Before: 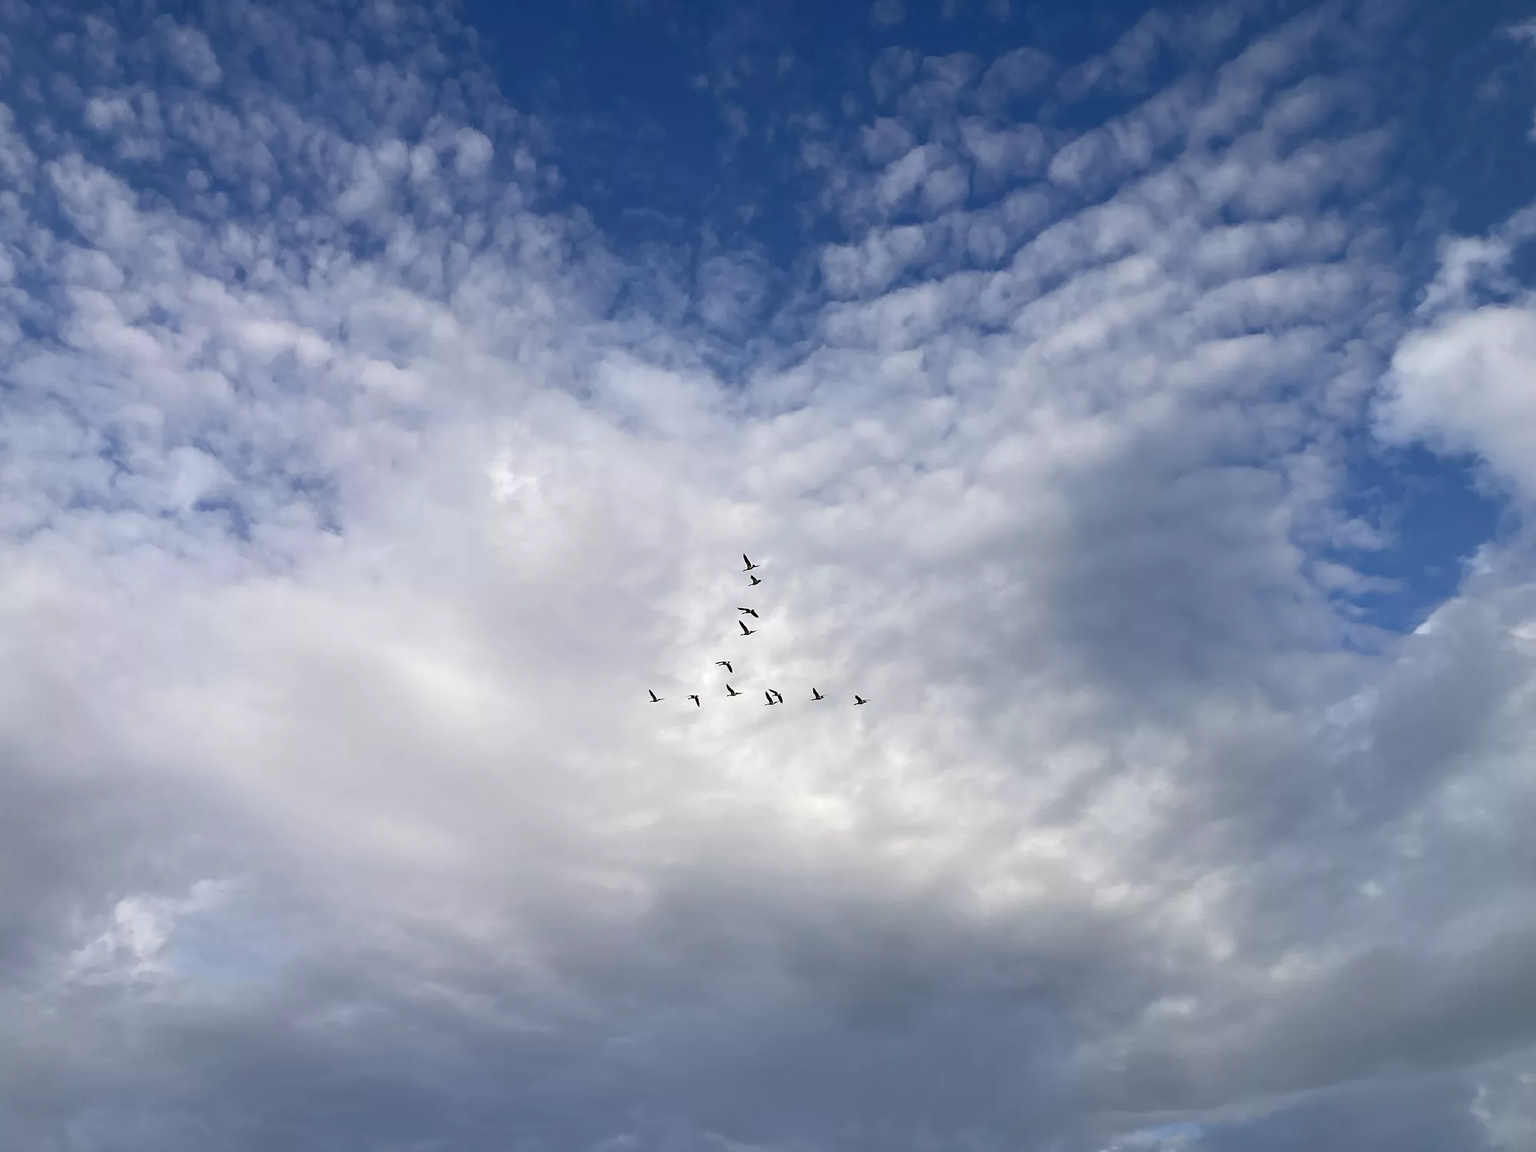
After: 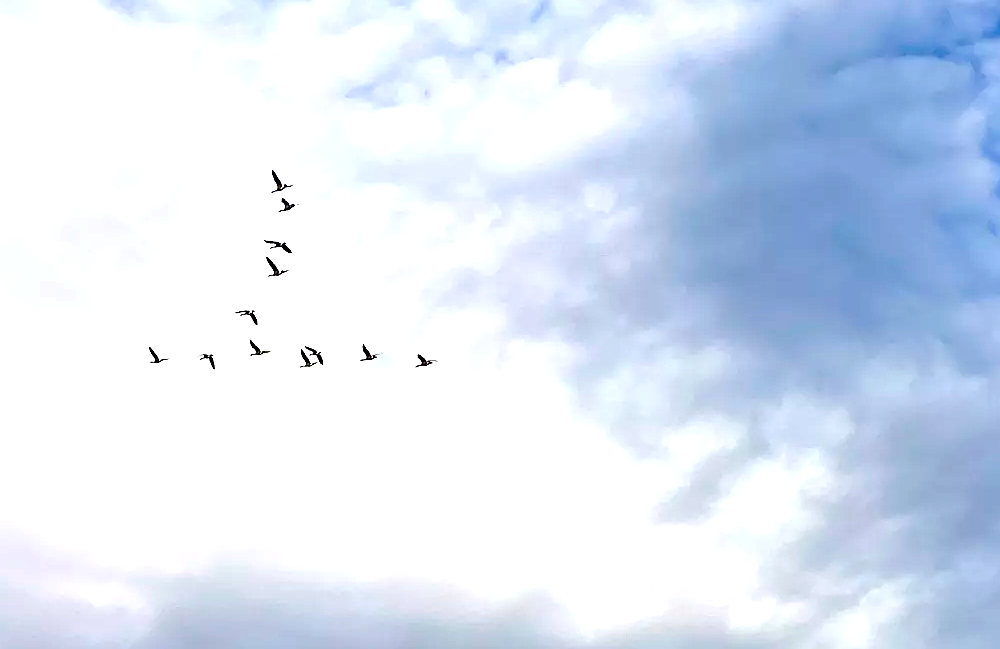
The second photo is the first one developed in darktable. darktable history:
haze removal: compatibility mode true, adaptive false
color balance rgb: power › chroma 0.223%, power › hue 60.37°, highlights gain › luminance 10.268%, perceptual saturation grading › global saturation 0.987%, perceptual saturation grading › mid-tones 11.363%, global vibrance 23.856%
exposure: black level correction 0, exposure 0.95 EV, compensate exposure bias true, compensate highlight preservation false
crop: left 34.848%, top 36.744%, right 15.11%, bottom 19.941%
sharpen: on, module defaults
